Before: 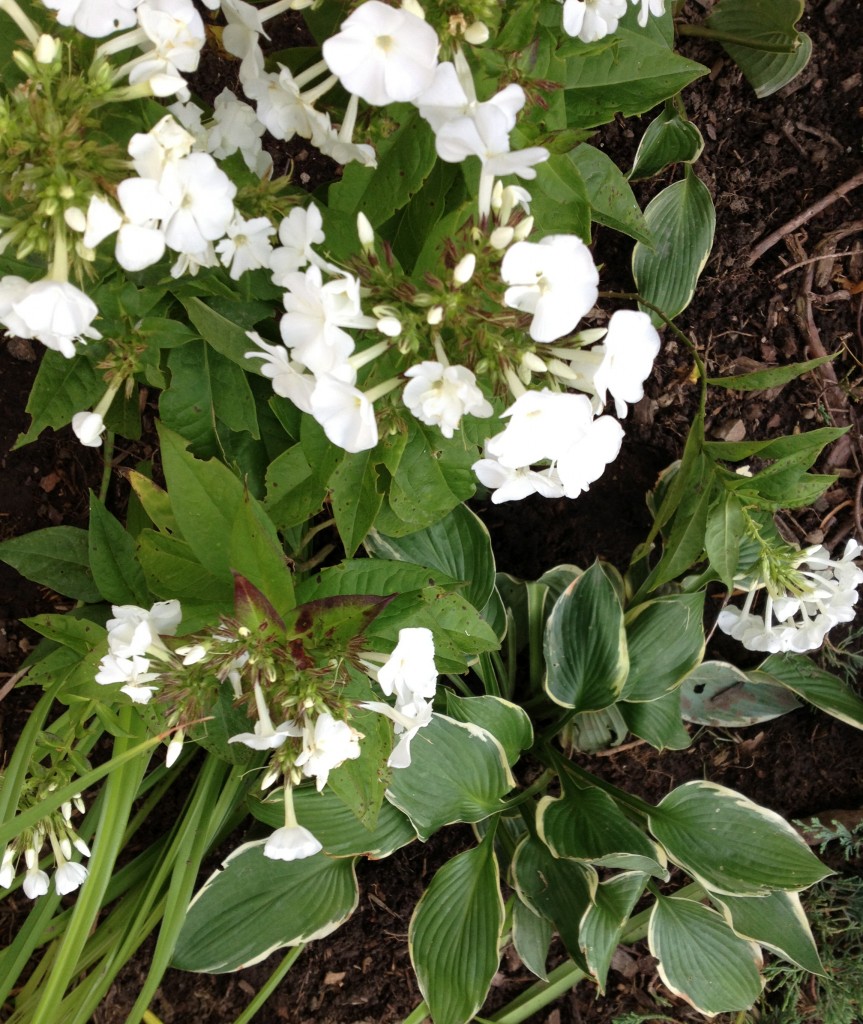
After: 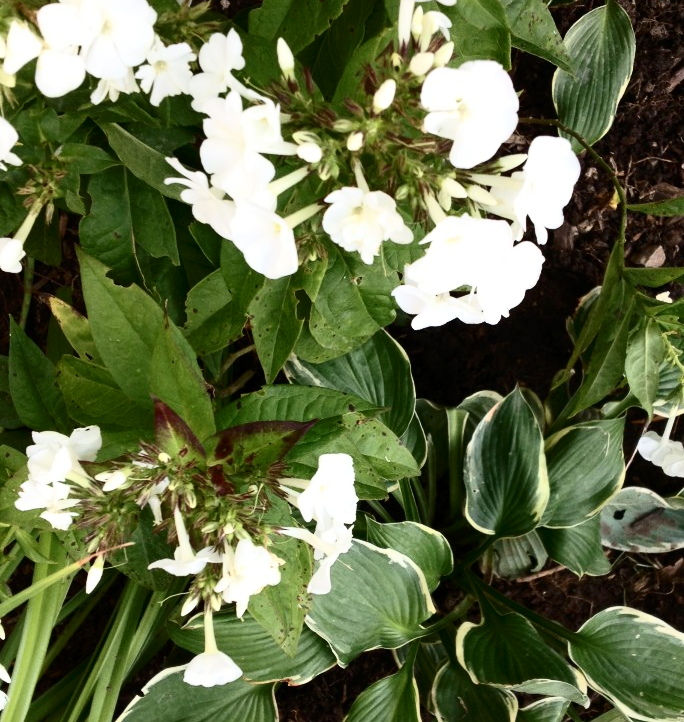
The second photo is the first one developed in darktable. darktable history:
contrast brightness saturation: contrast 0.388, brightness 0.097
crop: left 9.367%, top 17.052%, right 11.275%, bottom 12.347%
